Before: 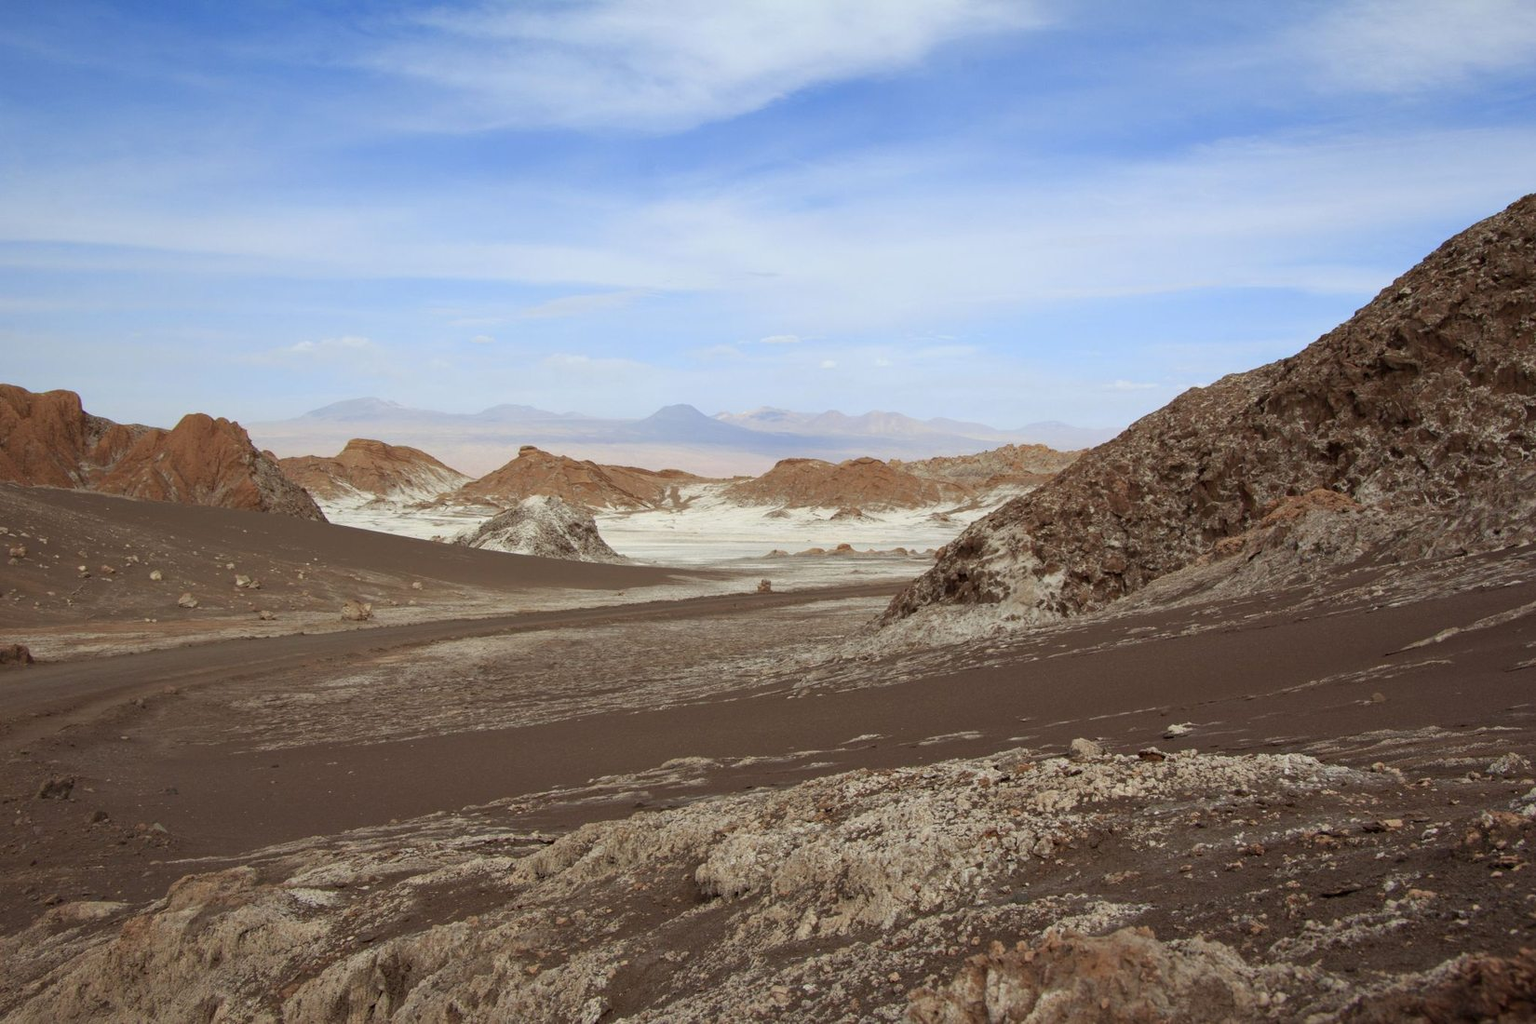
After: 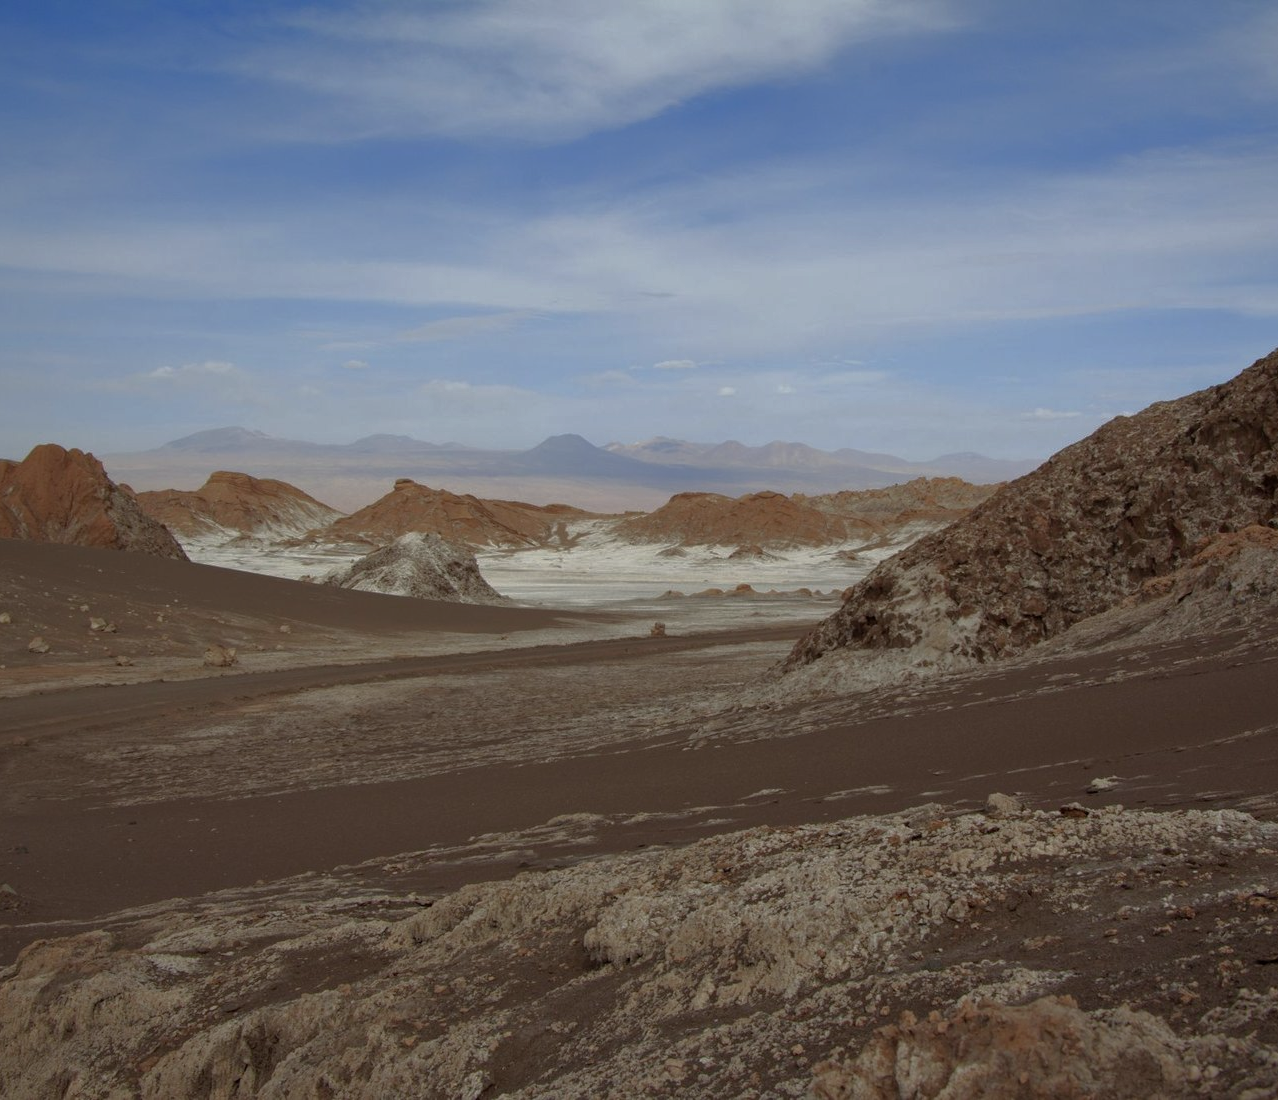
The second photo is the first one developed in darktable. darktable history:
base curve: curves: ch0 [(0, 0) (0.841, 0.609) (1, 1)]
crop: left 9.88%, right 12.664%
